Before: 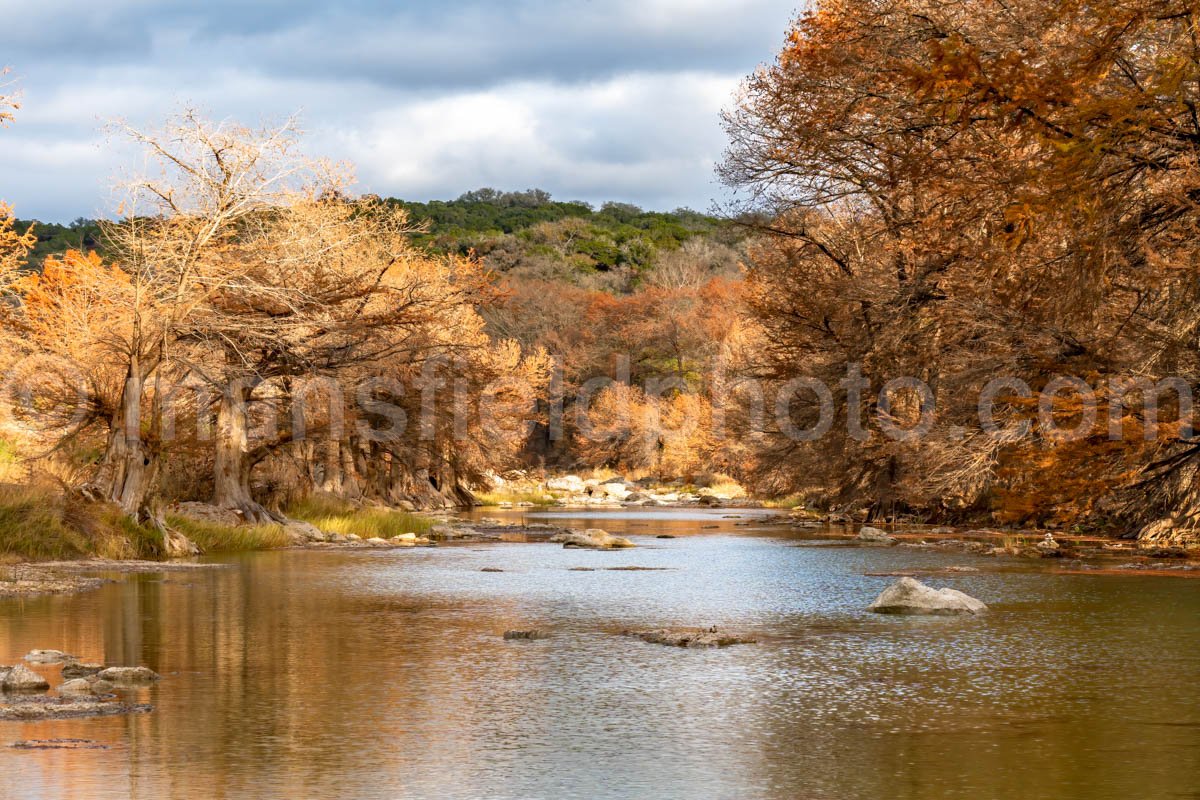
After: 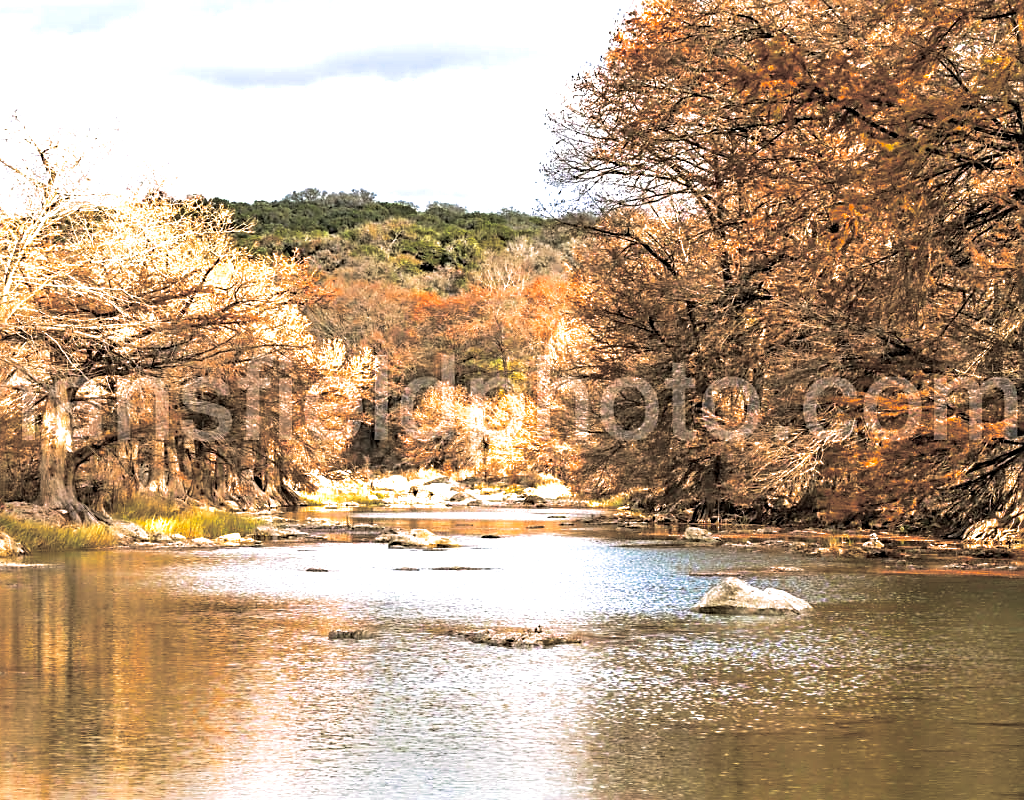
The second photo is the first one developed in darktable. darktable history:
sharpen: on, module defaults
levels: levels [0, 0.374, 0.749]
split-toning: shadows › hue 46.8°, shadows › saturation 0.17, highlights › hue 316.8°, highlights › saturation 0.27, balance -51.82
tone equalizer: on, module defaults
crop and rotate: left 14.584%
